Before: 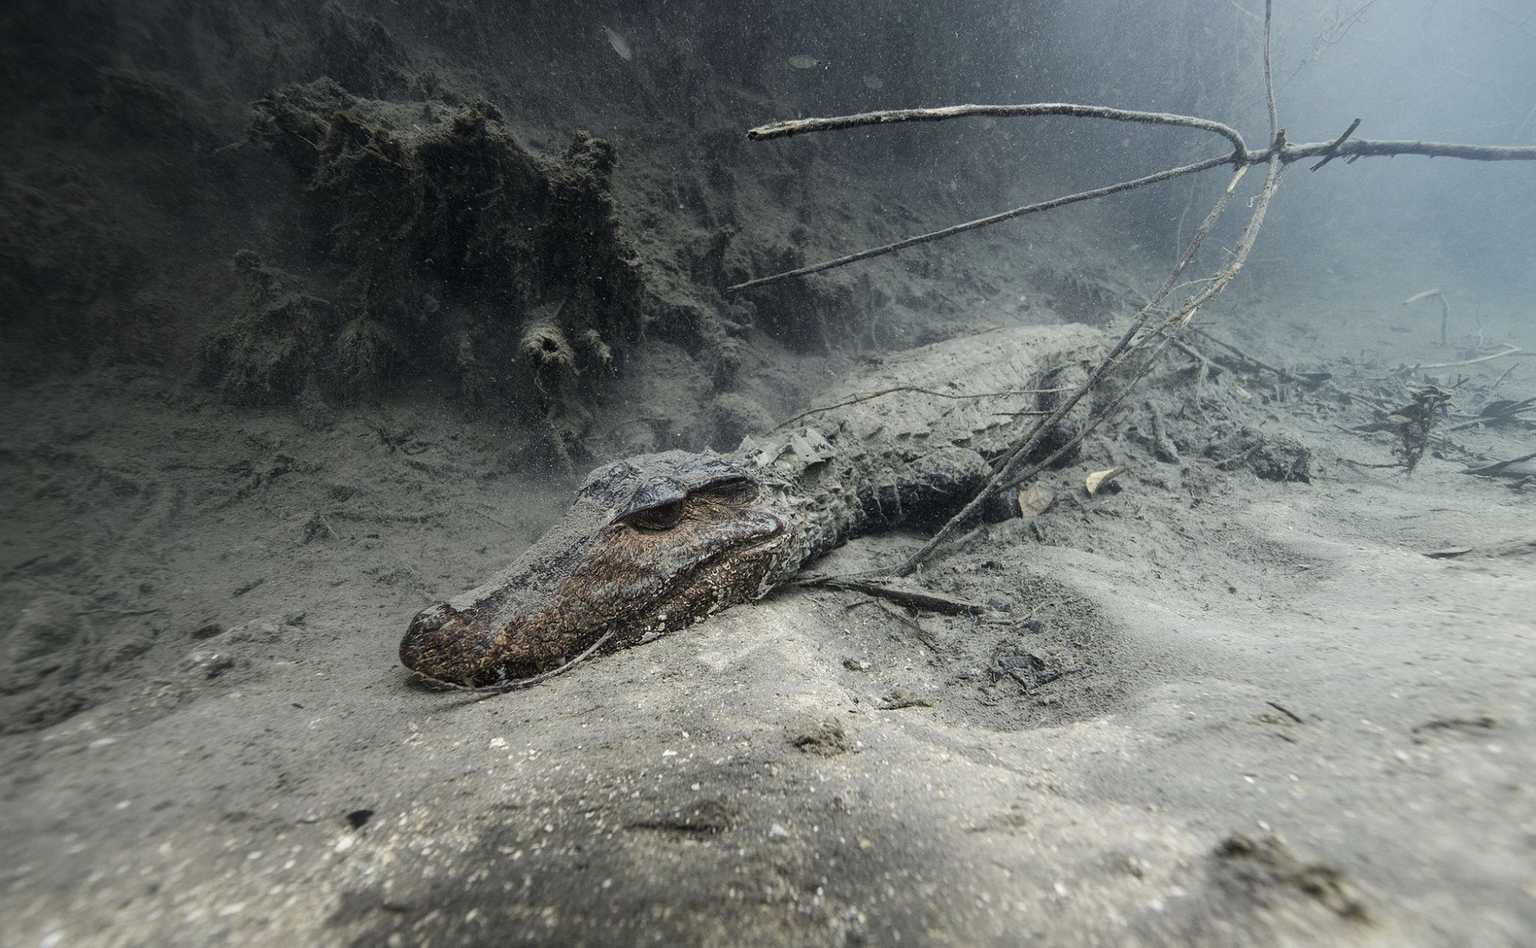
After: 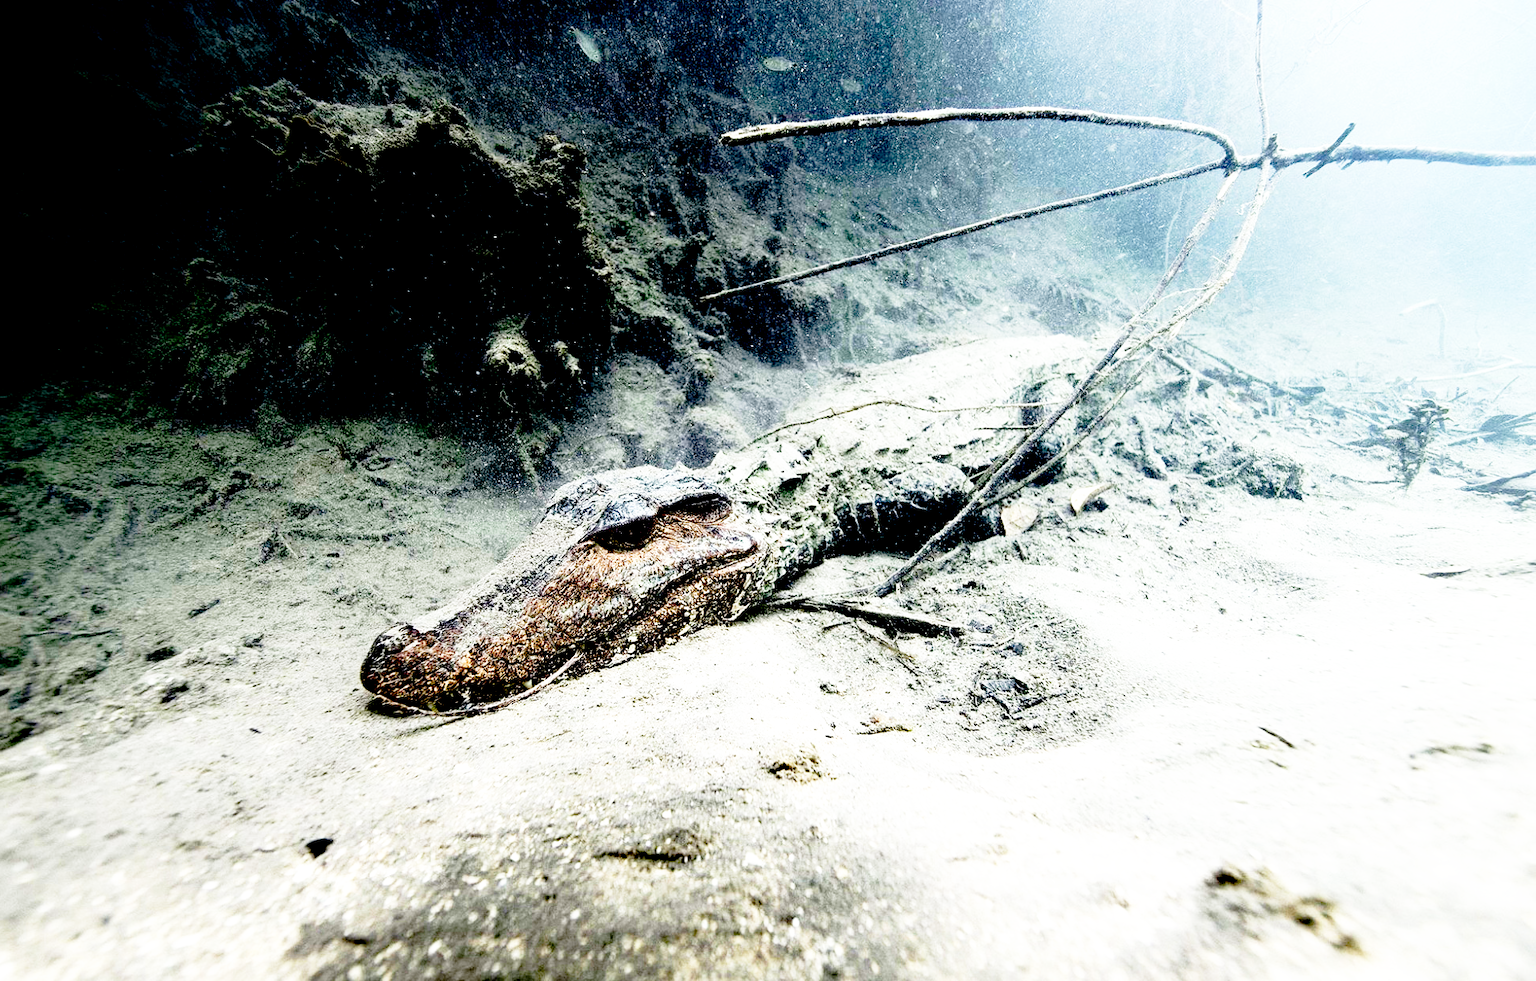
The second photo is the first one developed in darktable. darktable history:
base curve: curves: ch0 [(0, 0) (0.012, 0.01) (0.073, 0.168) (0.31, 0.711) (0.645, 0.957) (1, 1)], preserve colors none
exposure: black level correction 0.035, exposure 0.907 EV, compensate highlight preservation false
crop and rotate: left 3.371%
